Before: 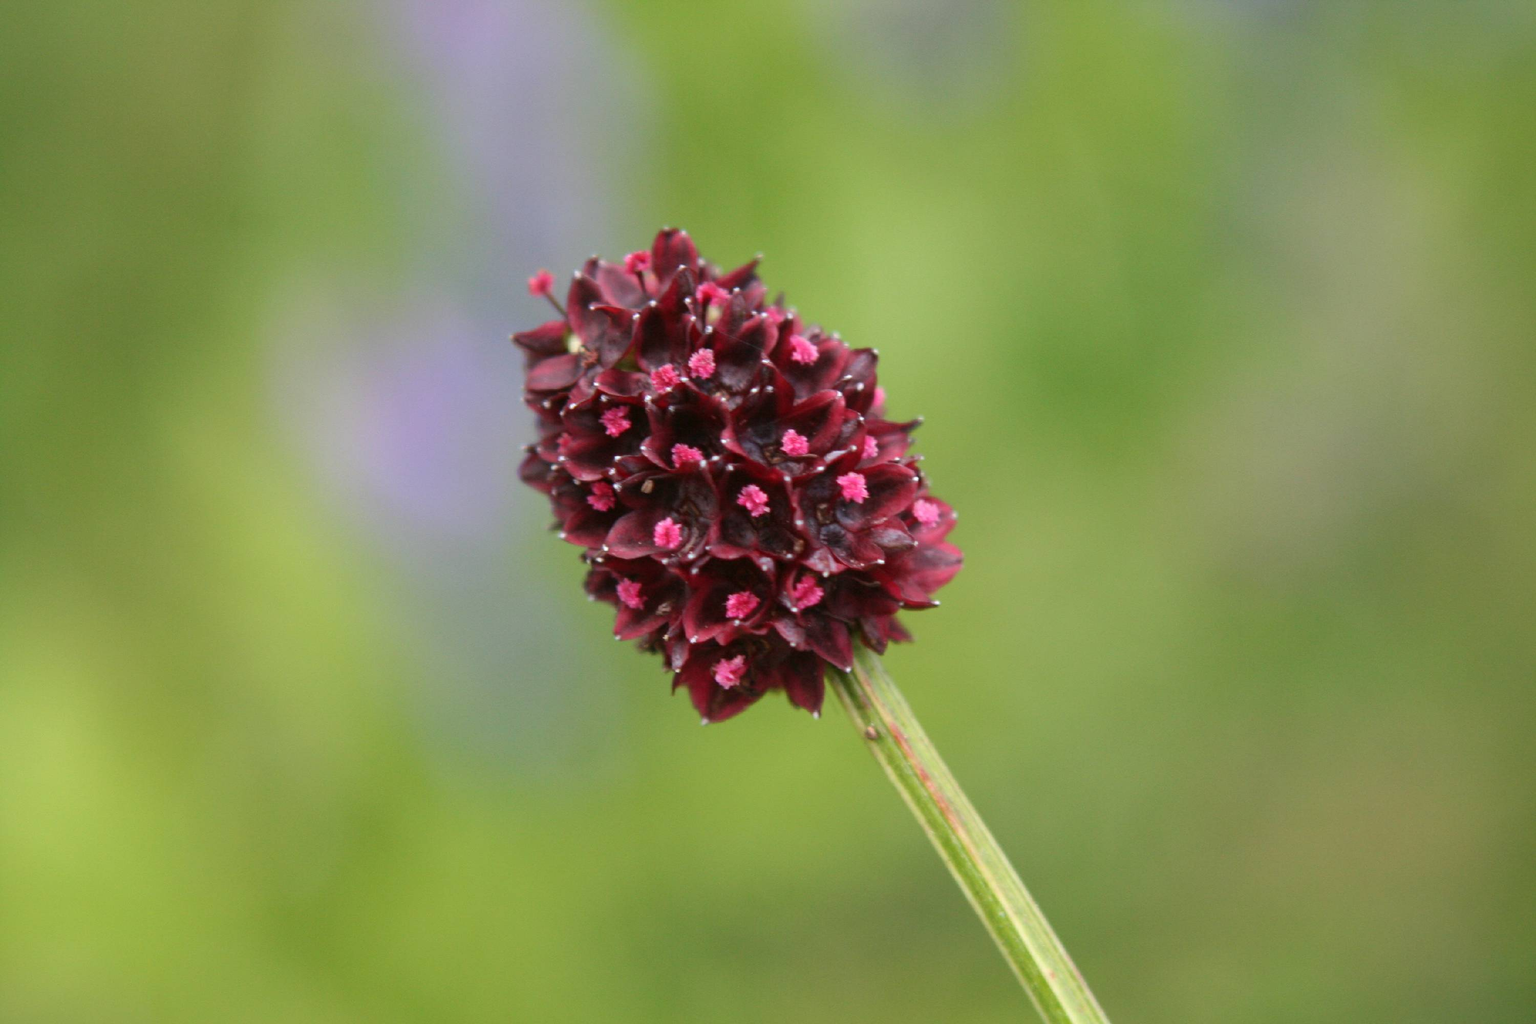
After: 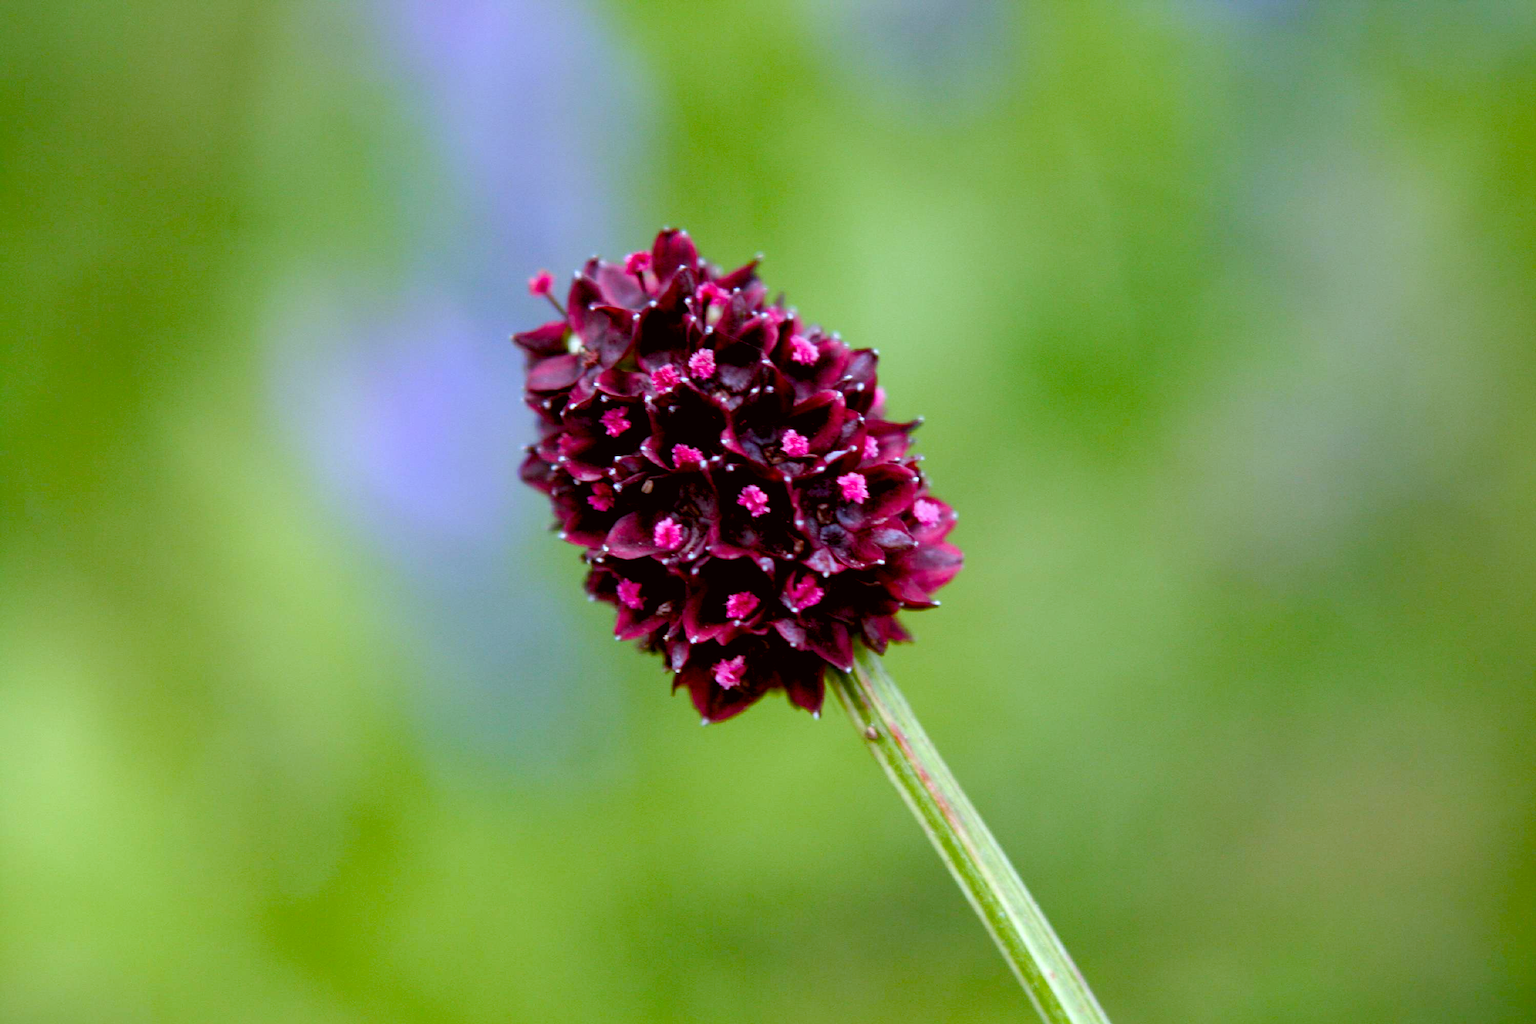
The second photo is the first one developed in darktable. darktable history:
color correction: highlights a* -3.28, highlights b* -6.24, shadows a* 3.1, shadows b* 5.19
white balance: red 0.948, green 1.02, blue 1.176
color balance rgb: shadows lift › luminance -9.41%, highlights gain › luminance 17.6%, global offset › luminance -1.45%, perceptual saturation grading › highlights -17.77%, perceptual saturation grading › mid-tones 33.1%, perceptual saturation grading › shadows 50.52%, global vibrance 24.22%
